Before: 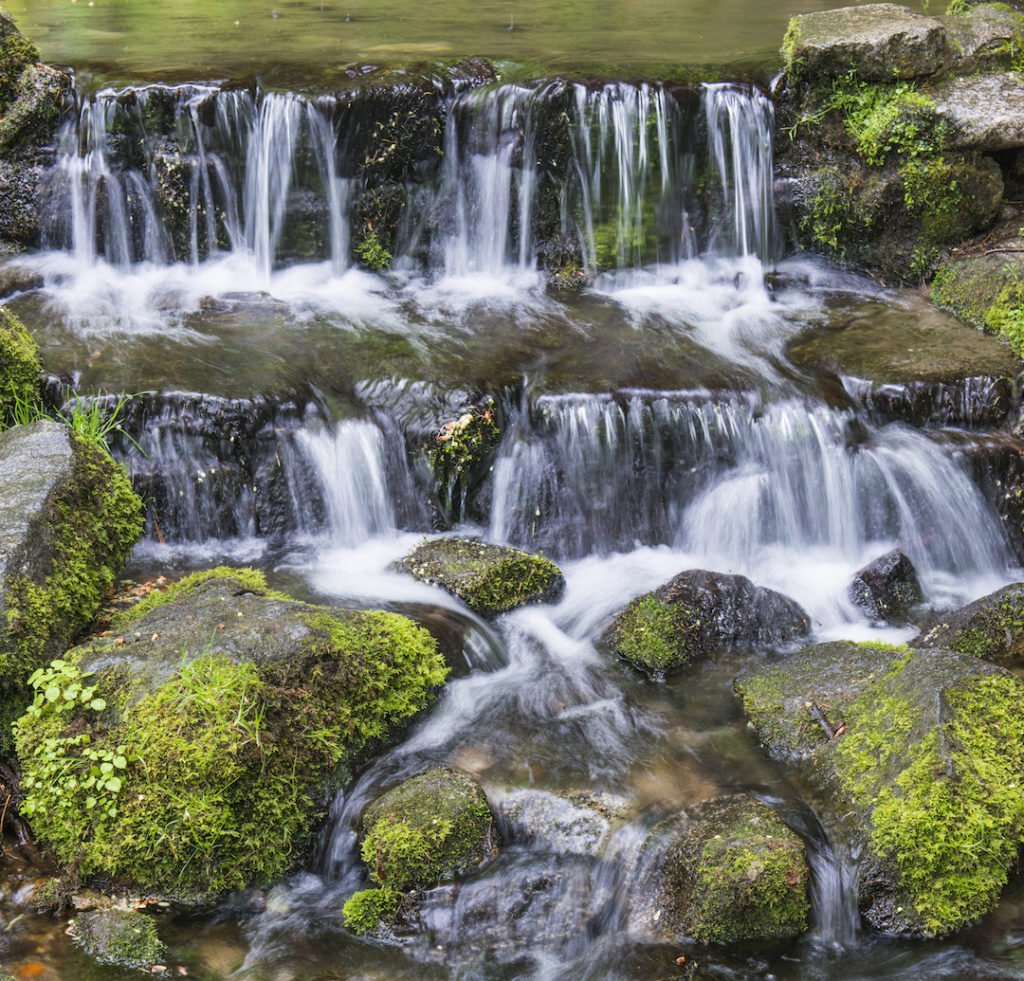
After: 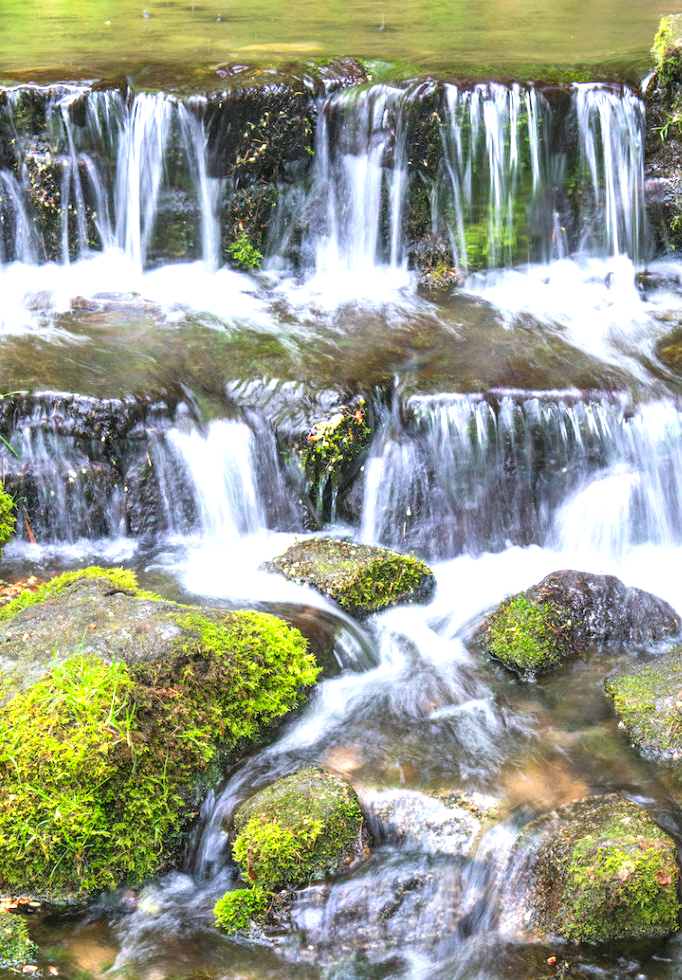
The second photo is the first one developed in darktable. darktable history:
exposure: black level correction 0, exposure 0.9 EV, compensate highlight preservation false
contrast brightness saturation: contrast 0.03, brightness 0.06, saturation 0.13
tone equalizer: on, module defaults
crop and rotate: left 12.673%, right 20.66%
